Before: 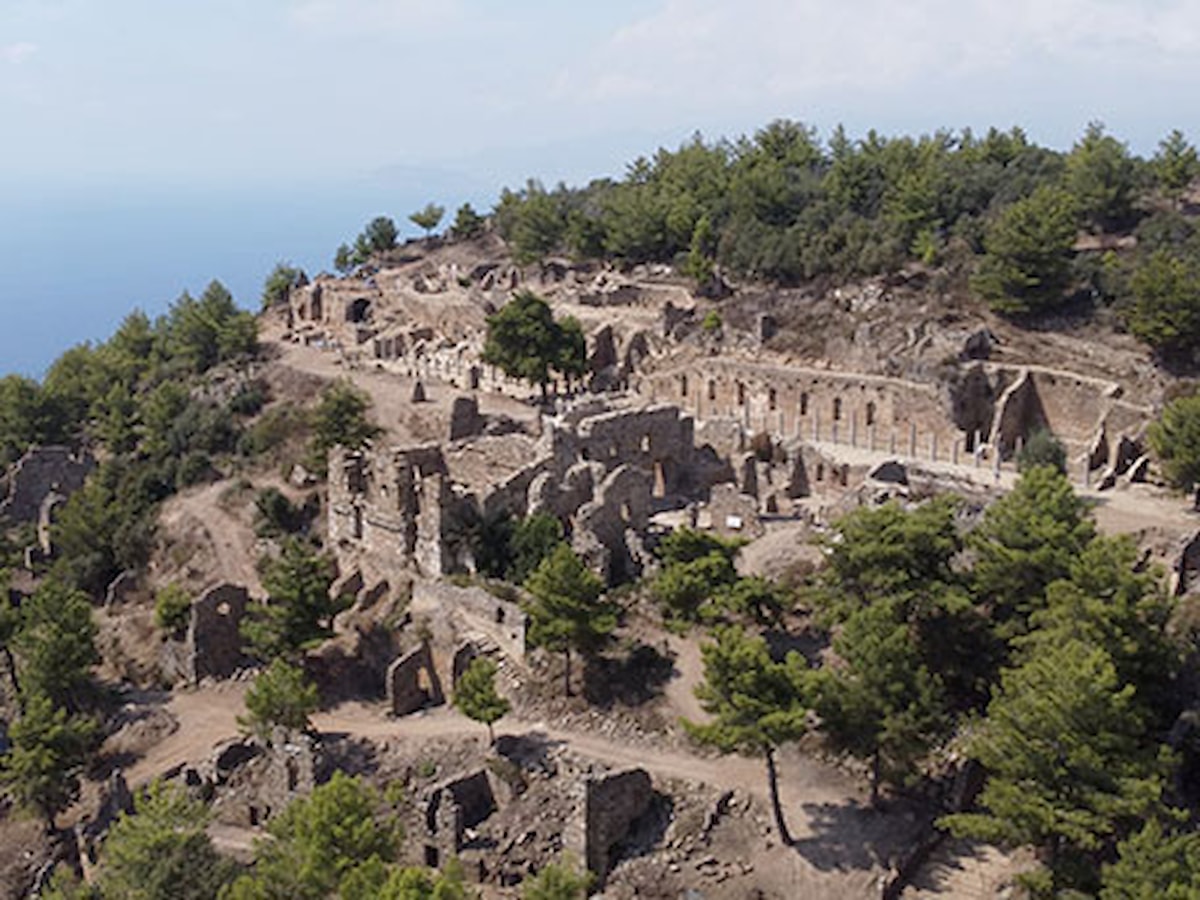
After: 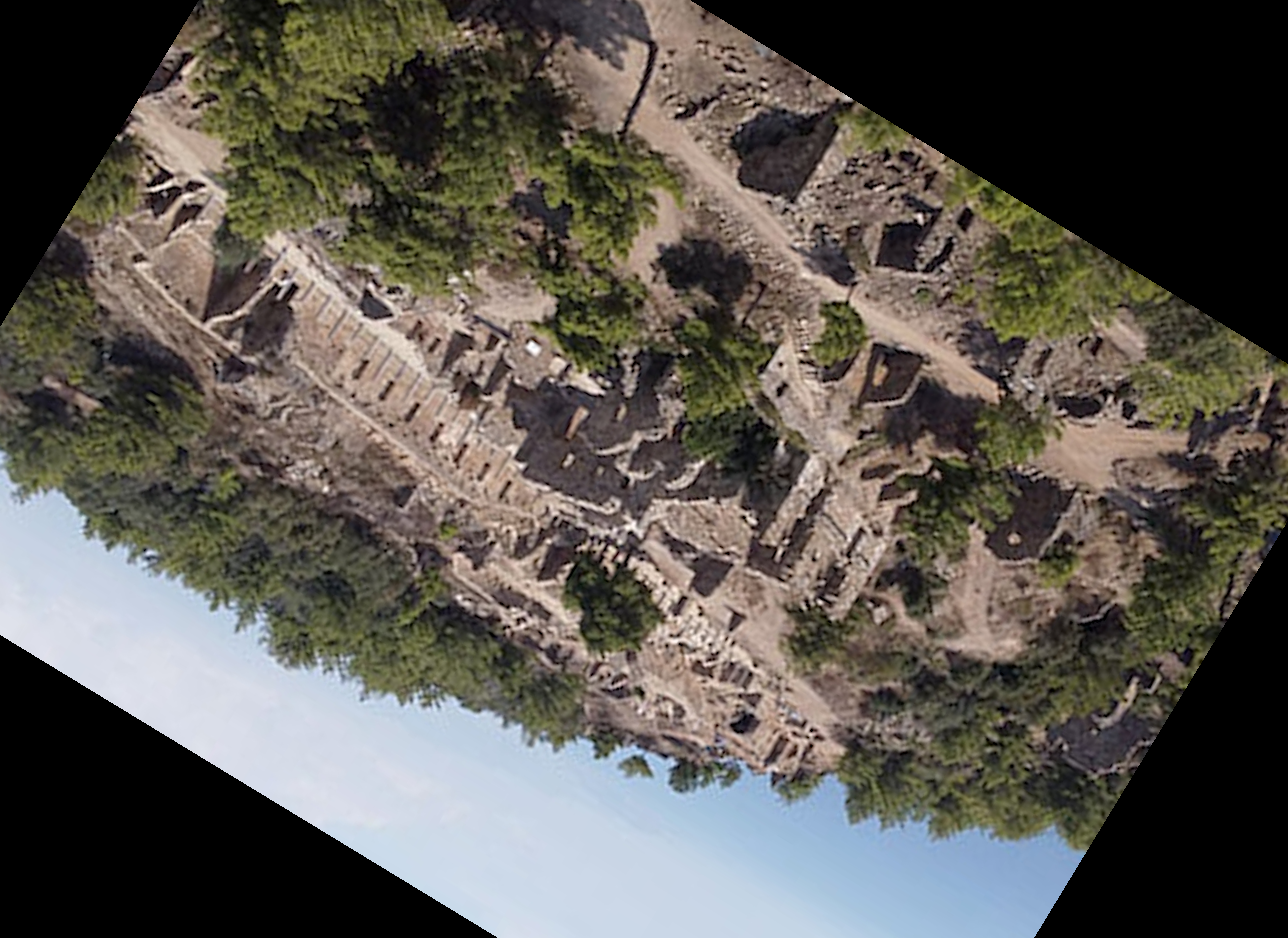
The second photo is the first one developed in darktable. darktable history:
crop and rotate: angle 148.68°, left 9.111%, top 15.603%, right 4.588%, bottom 17.041%
exposure: black level correction 0.001, compensate highlight preservation false
